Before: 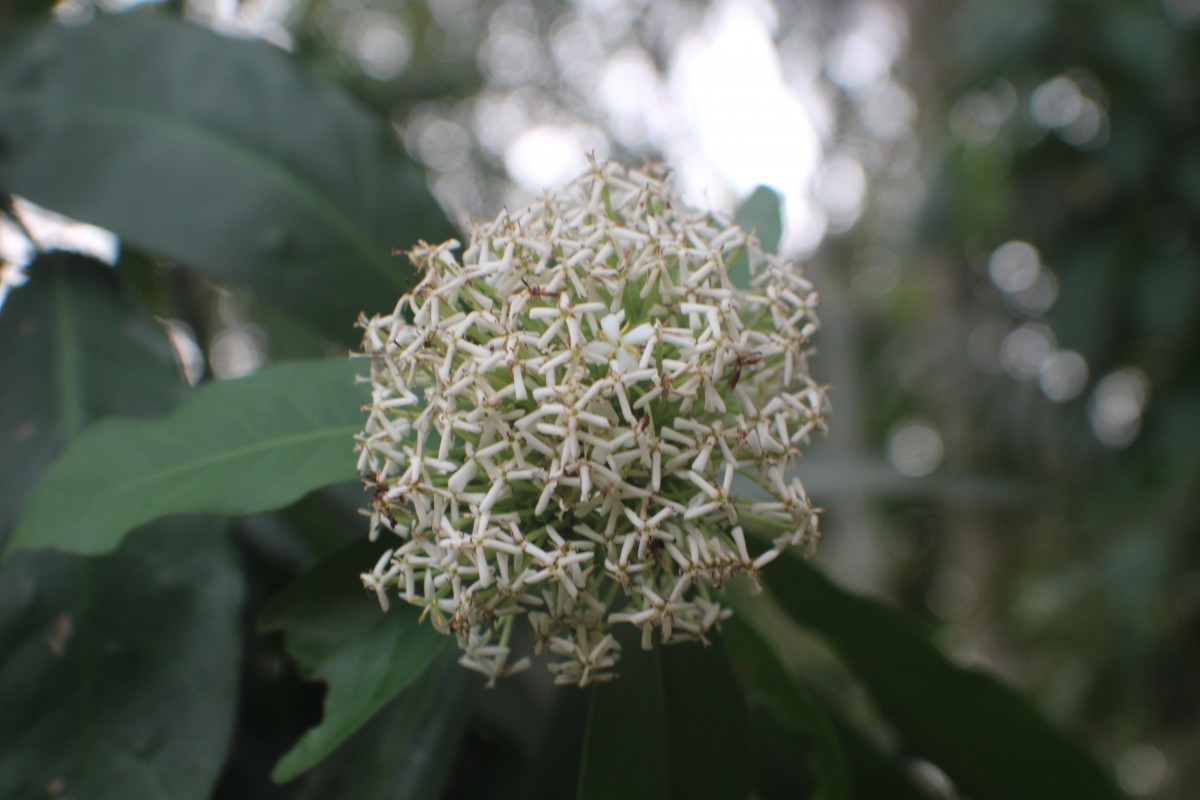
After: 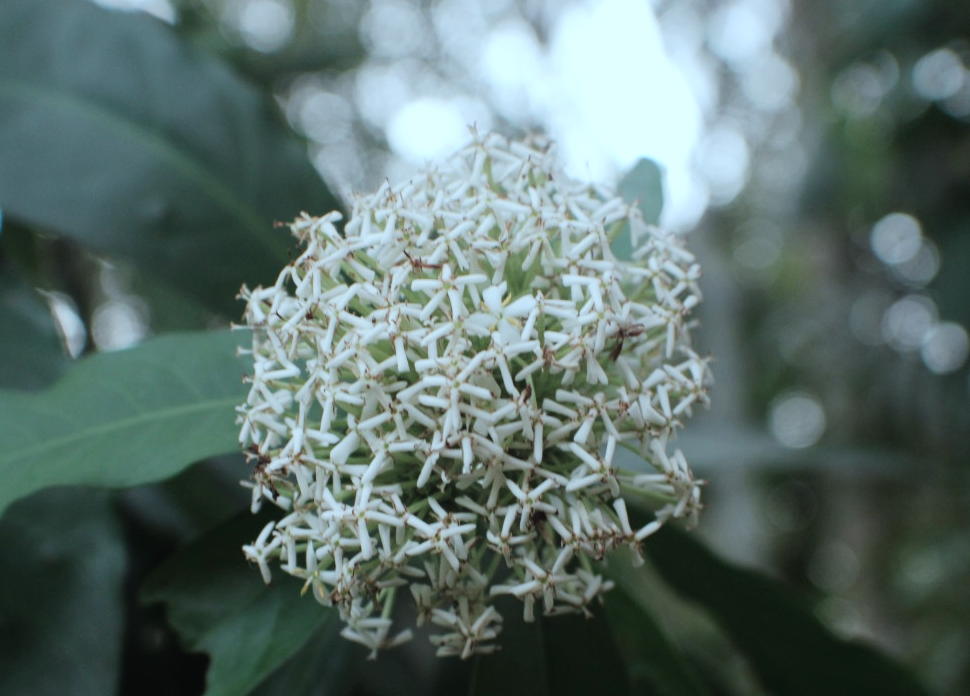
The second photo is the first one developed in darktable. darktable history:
tone curve: curves: ch0 [(0, 0.018) (0.061, 0.041) (0.205, 0.191) (0.289, 0.292) (0.39, 0.424) (0.493, 0.551) (0.666, 0.743) (0.795, 0.841) (1, 0.998)]; ch1 [(0, 0) (0.385, 0.343) (0.439, 0.415) (0.494, 0.498) (0.501, 0.501) (0.51, 0.496) (0.548, 0.554) (0.586, 0.61) (0.684, 0.658) (0.783, 0.804) (1, 1)]; ch2 [(0, 0) (0.304, 0.31) (0.403, 0.399) (0.441, 0.428) (0.47, 0.469) (0.498, 0.496) (0.524, 0.538) (0.566, 0.588) (0.648, 0.665) (0.697, 0.699) (1, 1)], preserve colors none
color correction: highlights a* -12.62, highlights b* -17.64, saturation 0.71
crop: left 9.912%, top 3.623%, right 9.234%, bottom 9.316%
exposure: black level correction 0.001, exposure 0.016 EV, compensate highlight preservation false
